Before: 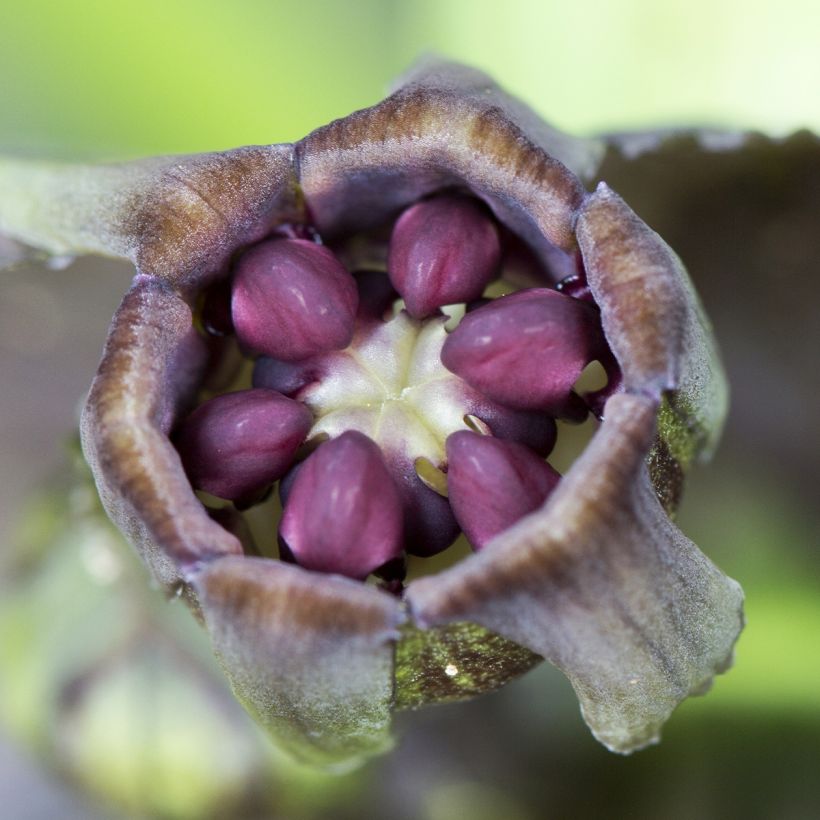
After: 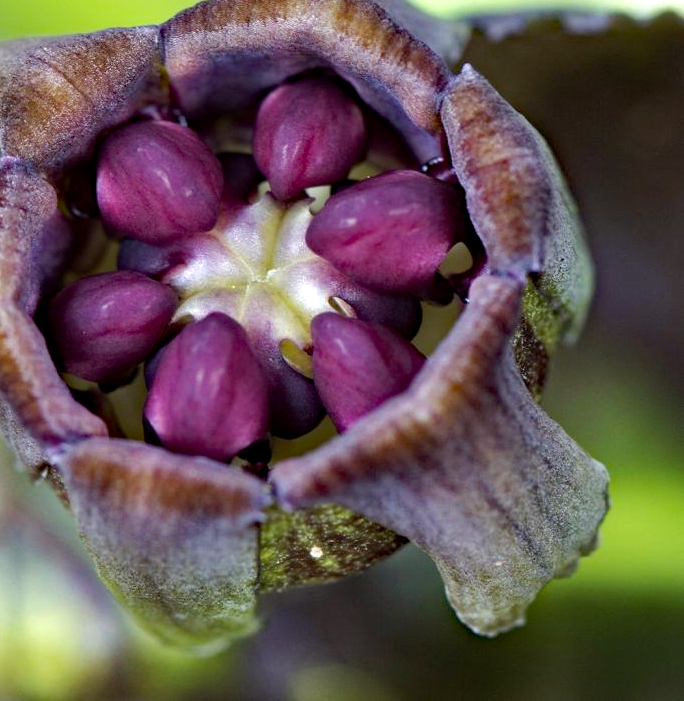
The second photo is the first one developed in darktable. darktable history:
crop: left 16.514%, top 14.499%
haze removal: strength 0.527, distance 0.92, compatibility mode true, adaptive false
